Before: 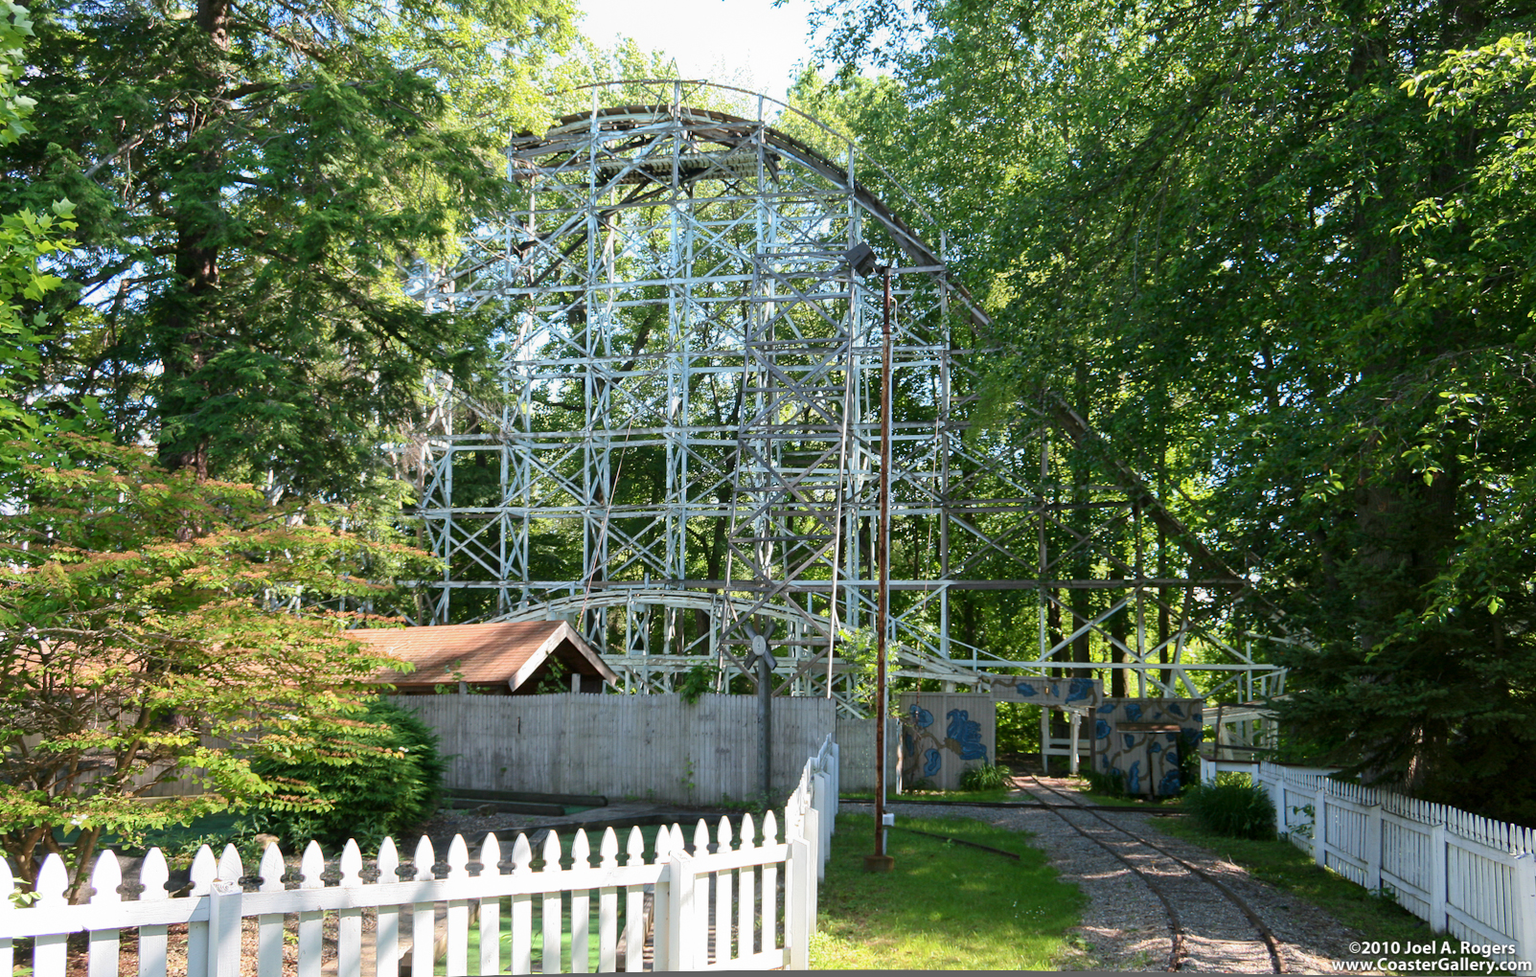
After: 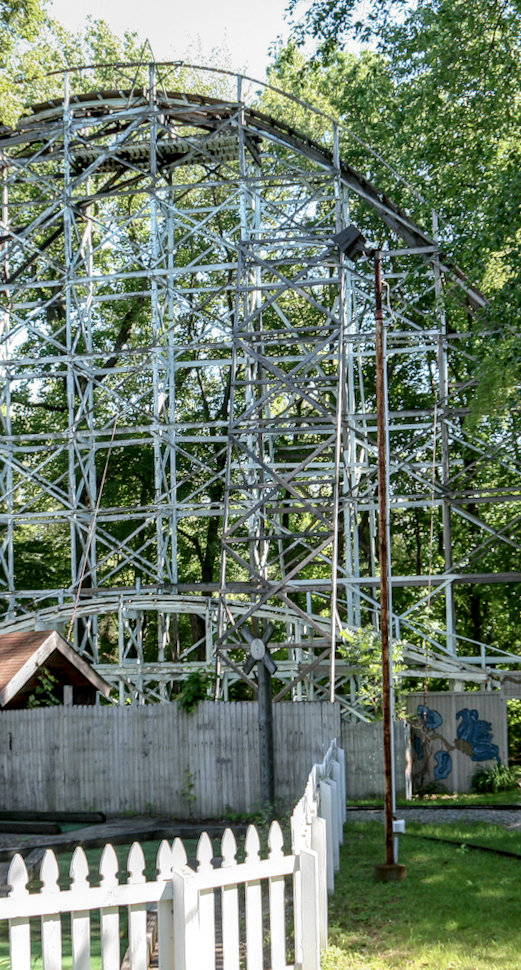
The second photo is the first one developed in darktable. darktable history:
exposure: exposure 0.131 EV, compensate highlight preservation false
crop: left 33.36%, right 33.36%
tone equalizer: -8 EV 0.25 EV, -7 EV 0.417 EV, -6 EV 0.417 EV, -5 EV 0.25 EV, -3 EV -0.25 EV, -2 EV -0.417 EV, -1 EV -0.417 EV, +0 EV -0.25 EV, edges refinement/feathering 500, mask exposure compensation -1.57 EV, preserve details guided filter
local contrast: highlights 19%, detail 186%
rotate and perspective: rotation -2°, crop left 0.022, crop right 0.978, crop top 0.049, crop bottom 0.951
color balance: contrast -15%
